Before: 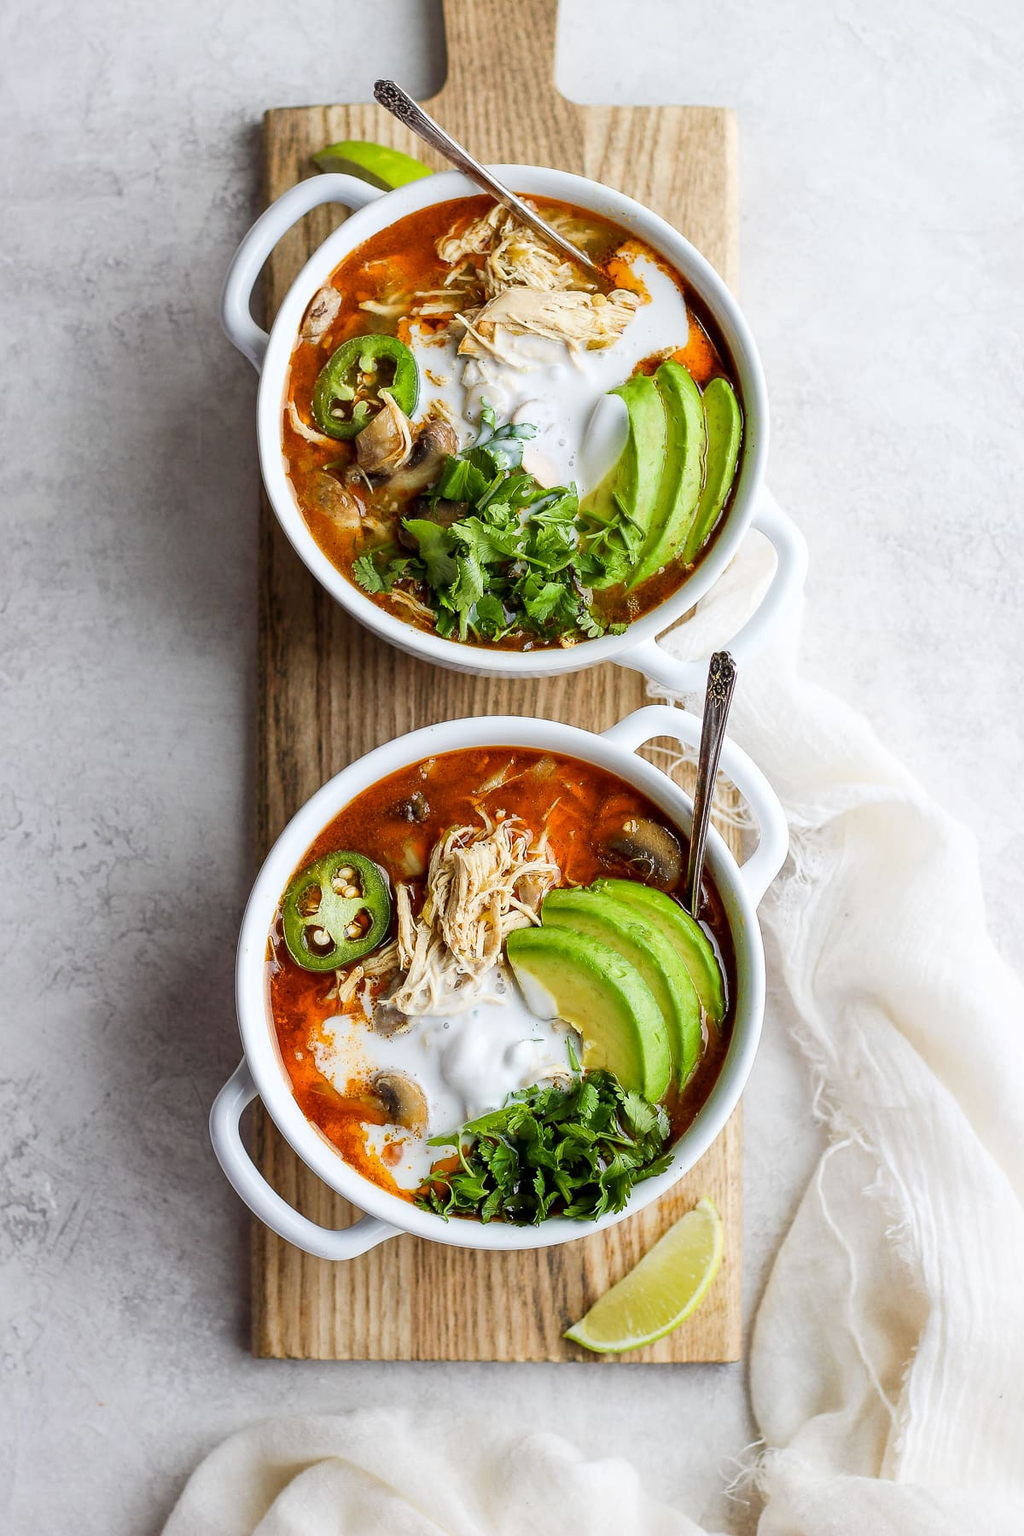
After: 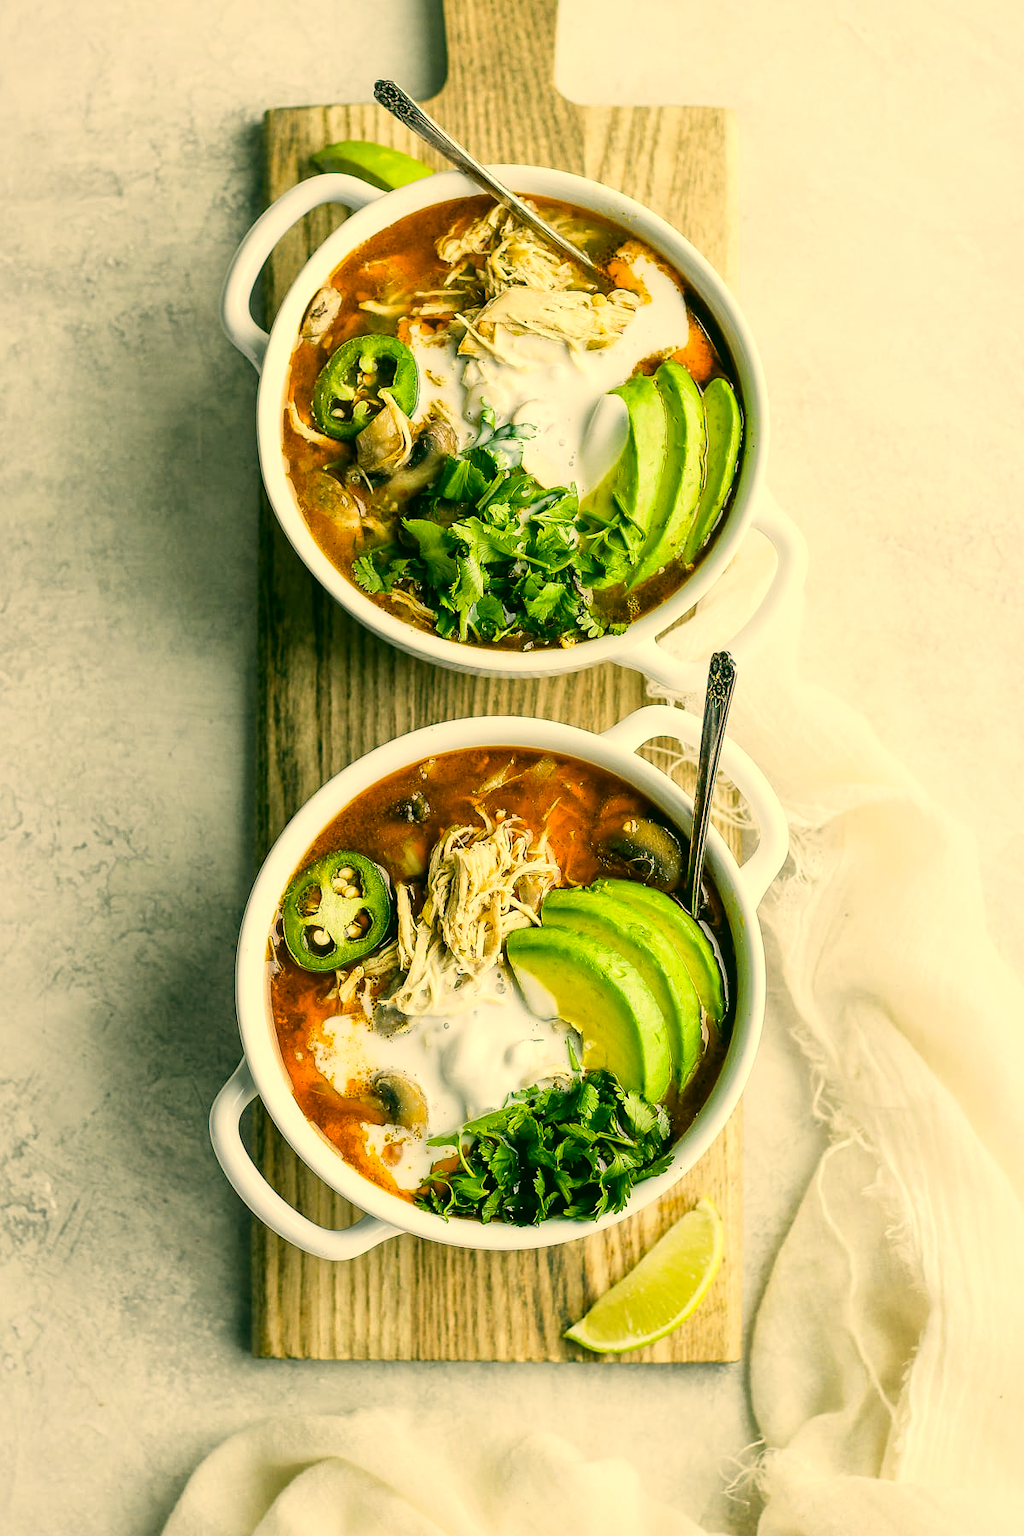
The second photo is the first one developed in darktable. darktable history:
tone curve: curves: ch0 [(0, 0) (0.003, 0.019) (0.011, 0.019) (0.025, 0.026) (0.044, 0.043) (0.069, 0.066) (0.1, 0.095) (0.136, 0.133) (0.177, 0.181) (0.224, 0.233) (0.277, 0.302) (0.335, 0.375) (0.399, 0.452) (0.468, 0.532) (0.543, 0.609) (0.623, 0.695) (0.709, 0.775) (0.801, 0.865) (0.898, 0.932) (1, 1)], color space Lab, independent channels, preserve colors none
color correction: highlights a* 5.7, highlights b* 33.34, shadows a* -25.93, shadows b* 4.01
tone equalizer: edges refinement/feathering 500, mask exposure compensation -1.57 EV, preserve details guided filter
local contrast: mode bilateral grid, contrast 20, coarseness 50, detail 129%, midtone range 0.2
